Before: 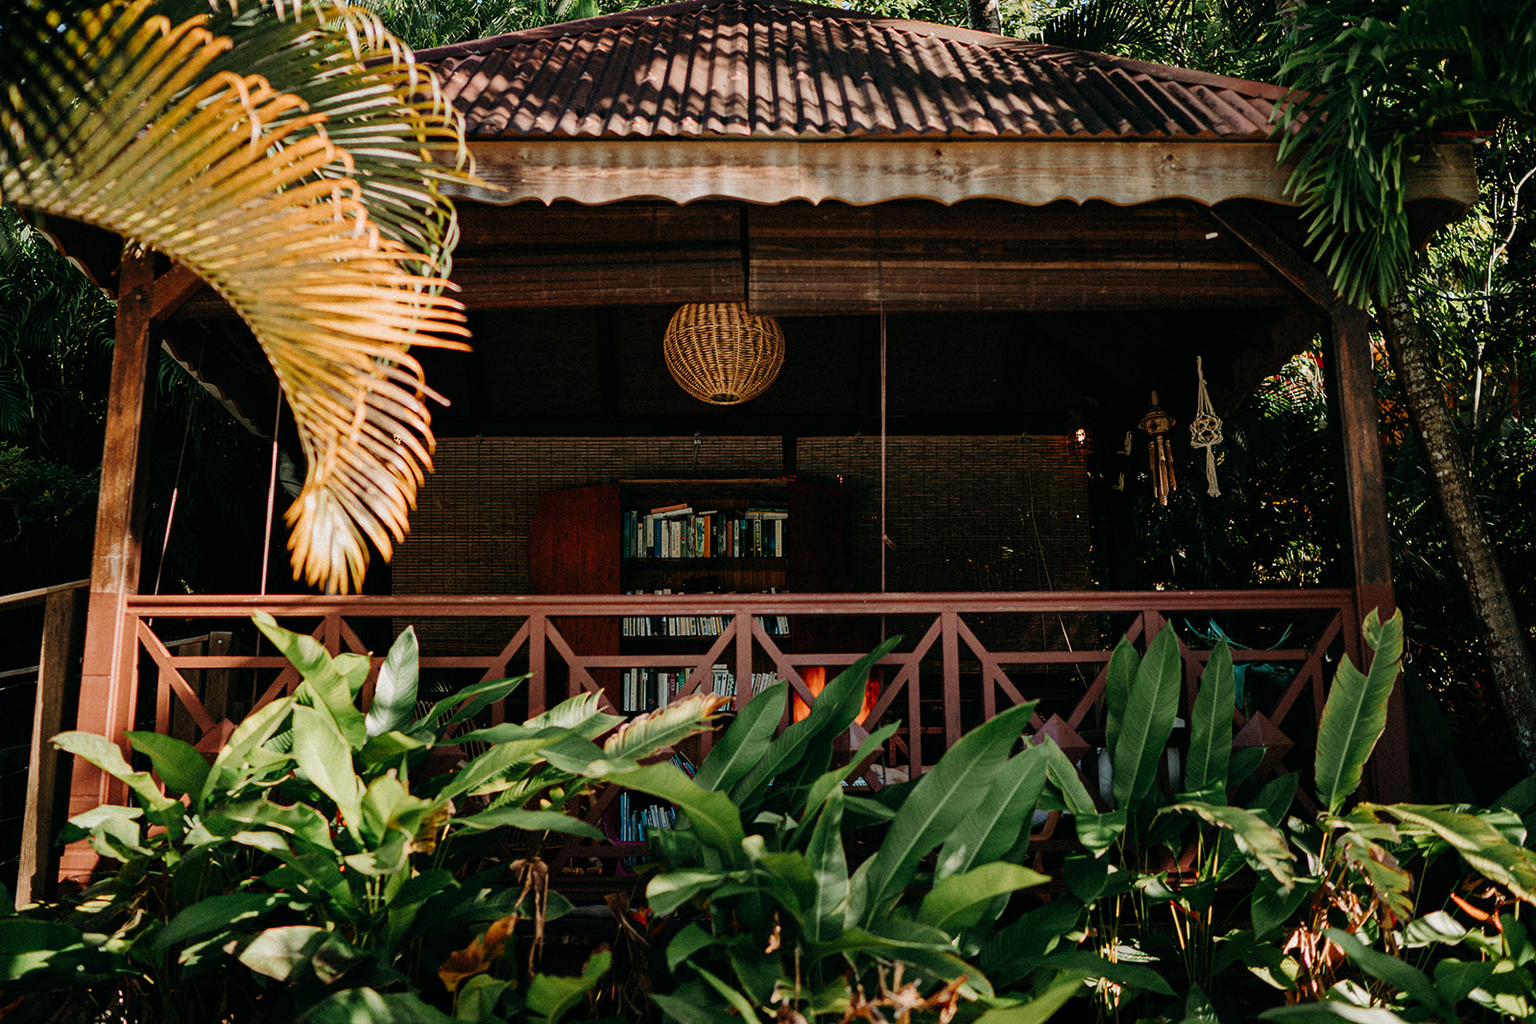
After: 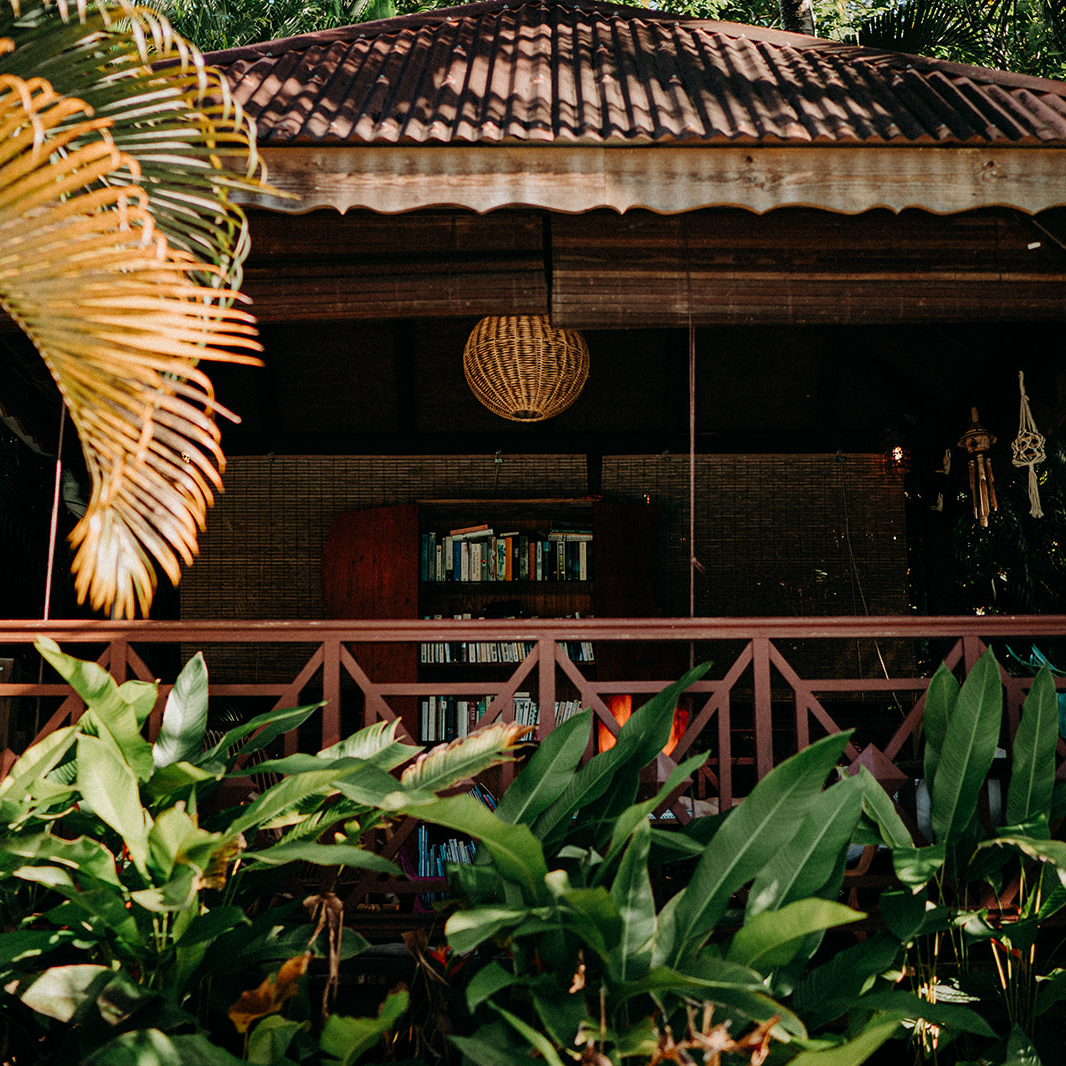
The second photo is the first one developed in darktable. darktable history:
crop and rotate: left 14.292%, right 19.041%
exposure: compensate highlight preservation false
